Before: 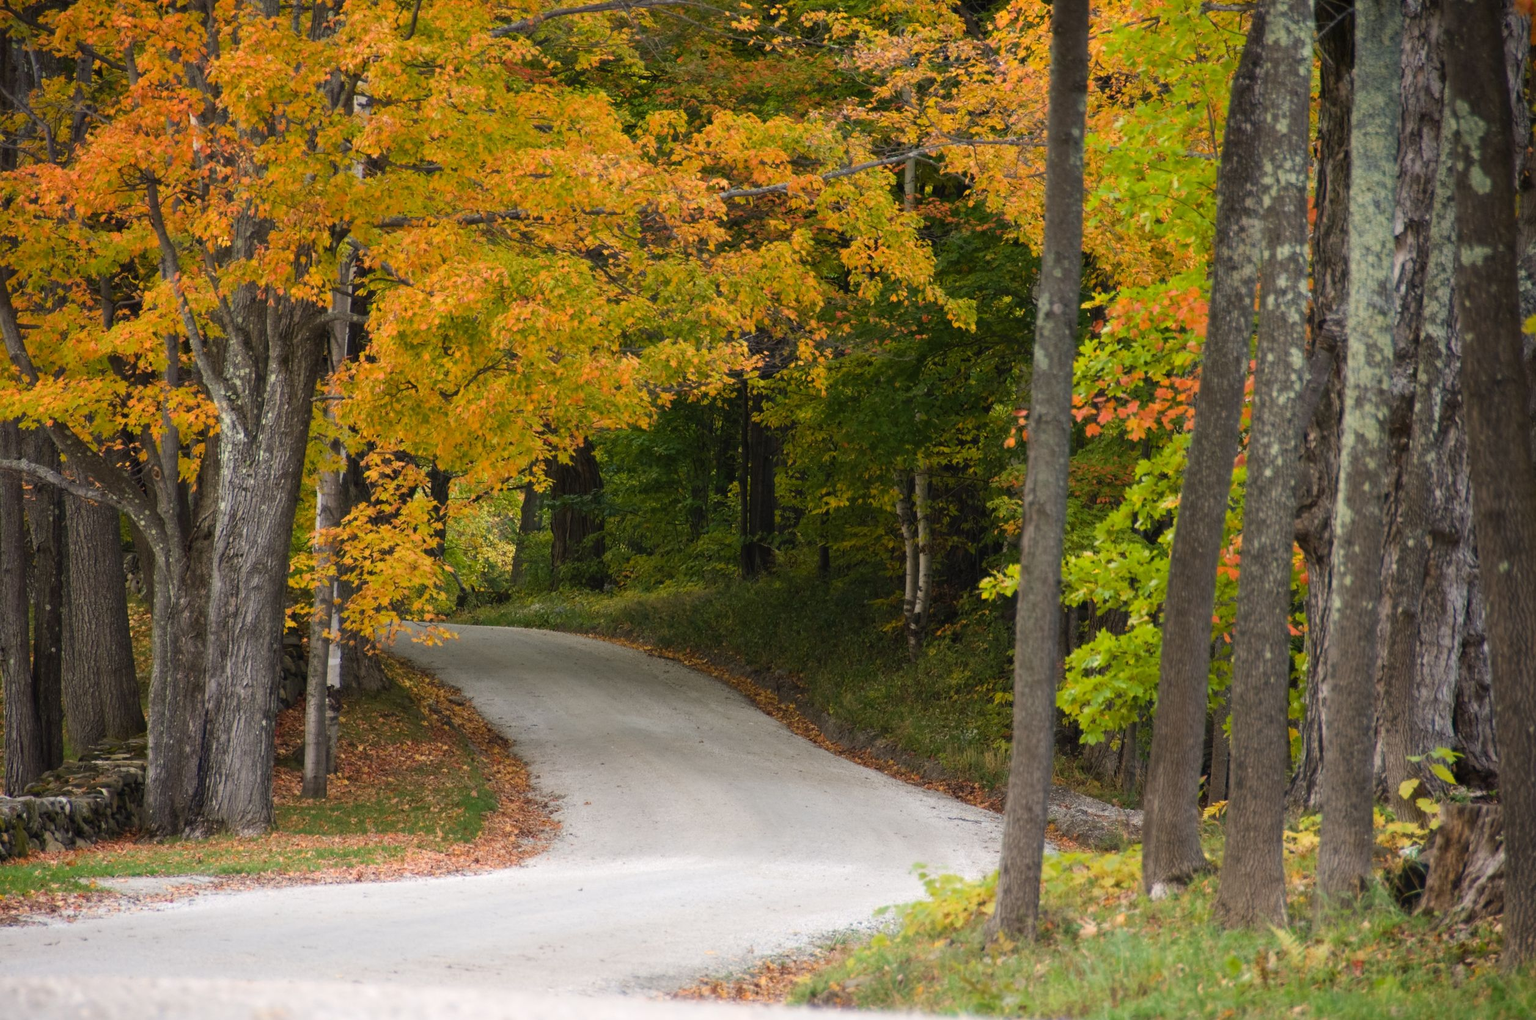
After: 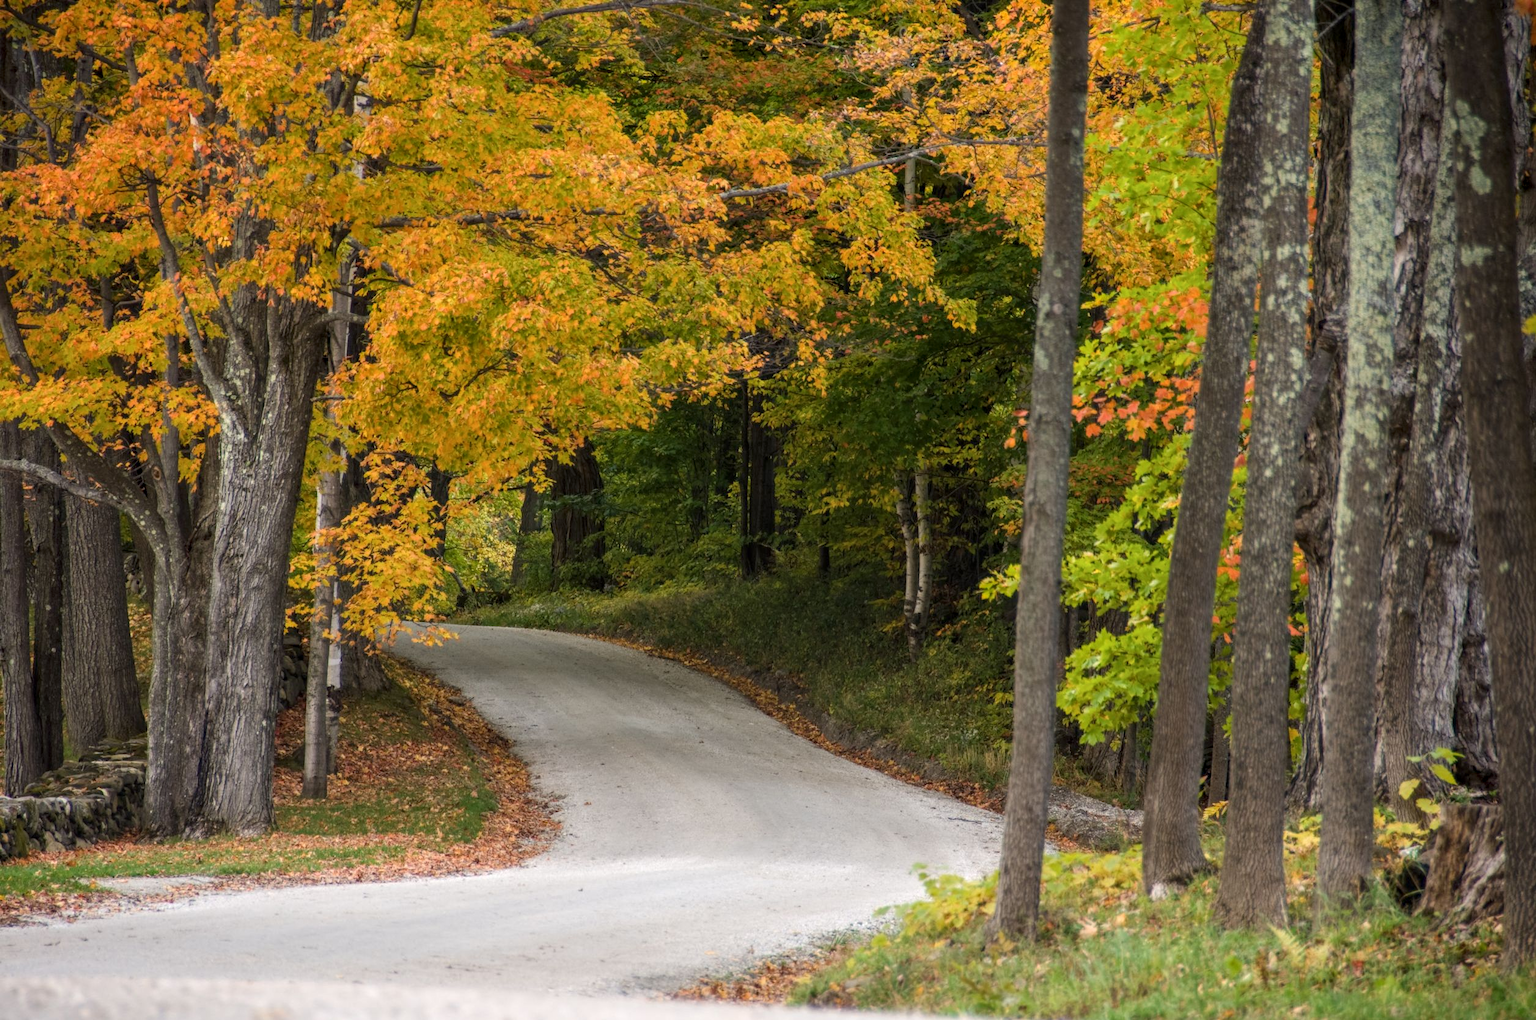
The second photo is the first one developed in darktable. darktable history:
local contrast: highlights 3%, shadows 3%, detail 134%
